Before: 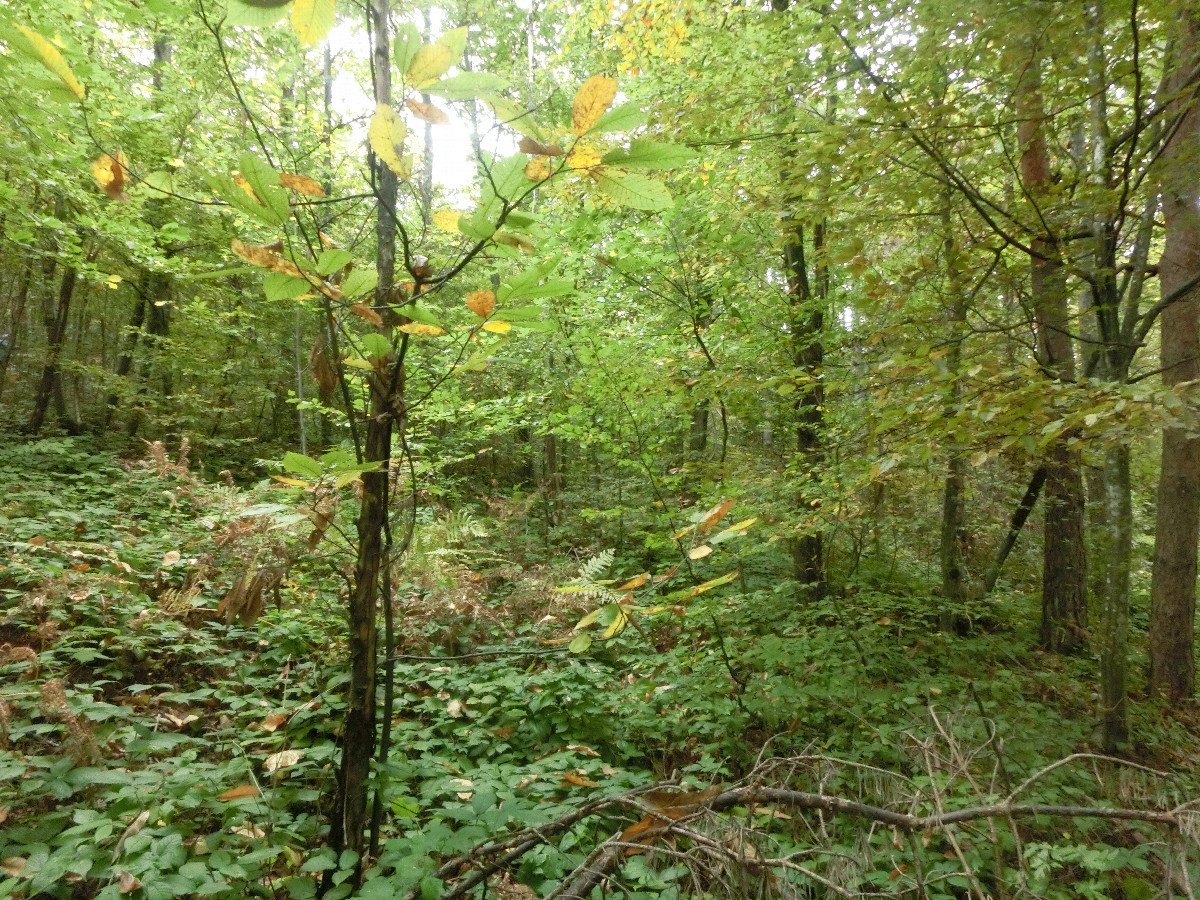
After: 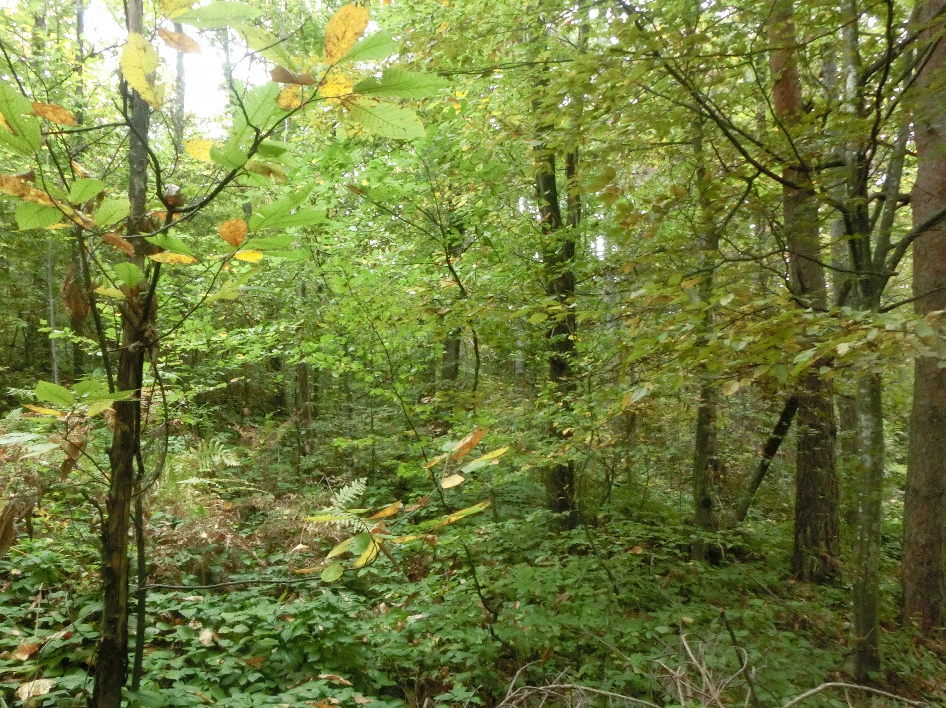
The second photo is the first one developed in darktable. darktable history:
crop and rotate: left 20.74%, top 7.912%, right 0.375%, bottom 13.378%
